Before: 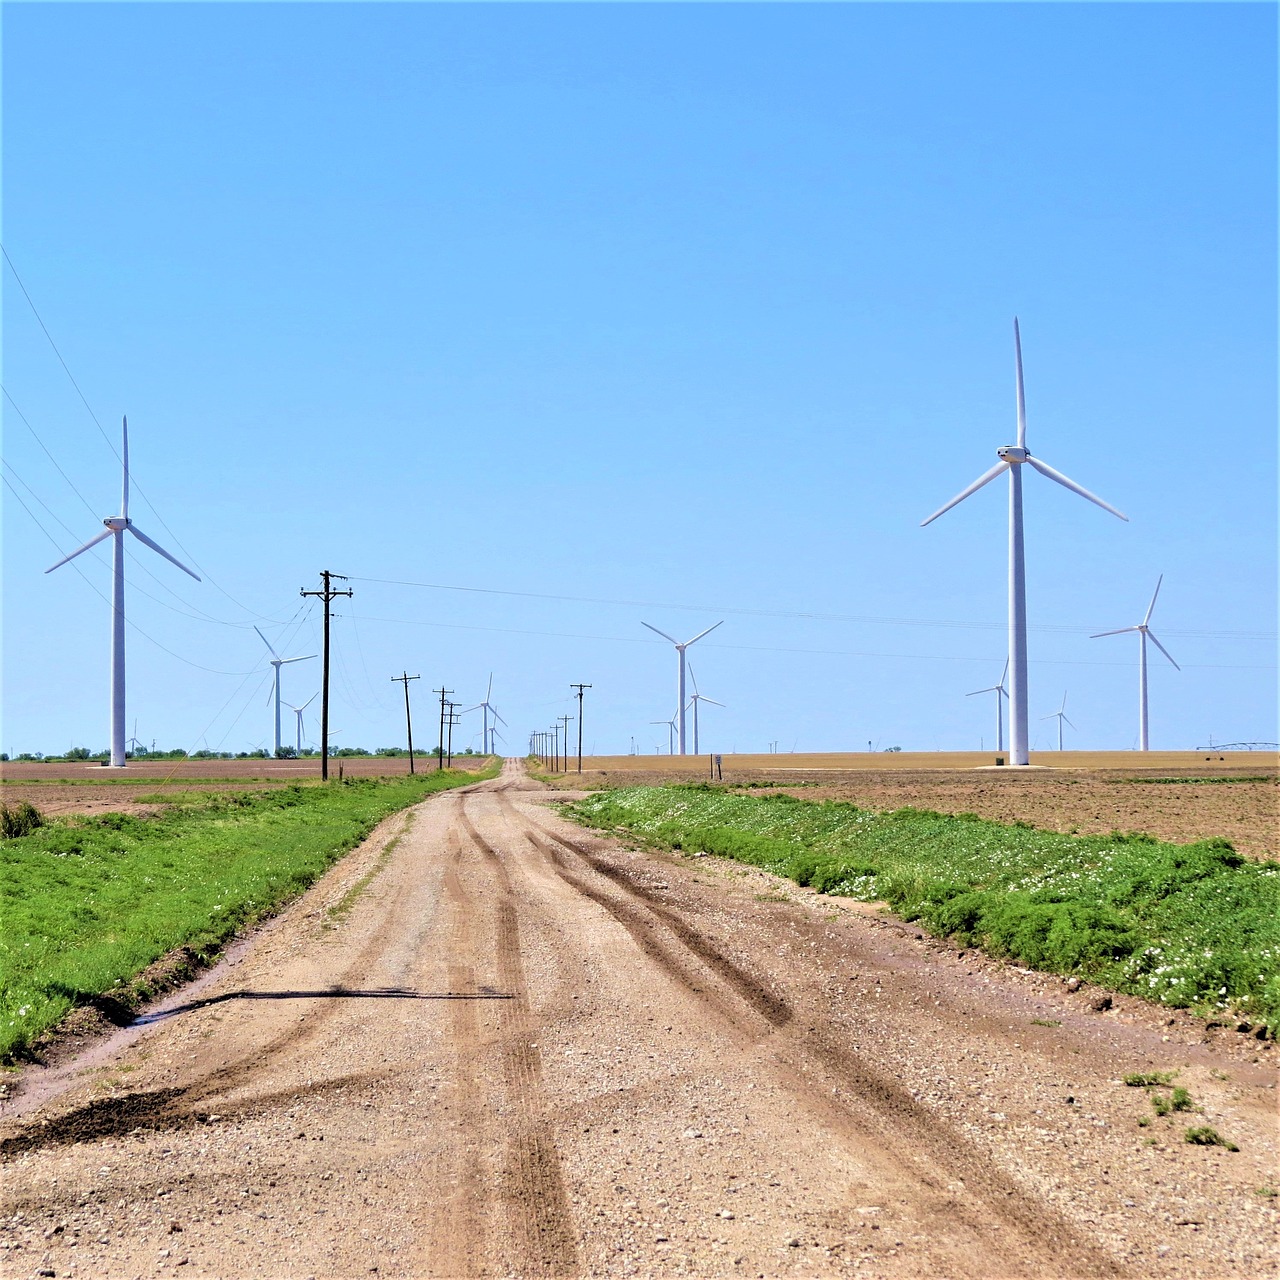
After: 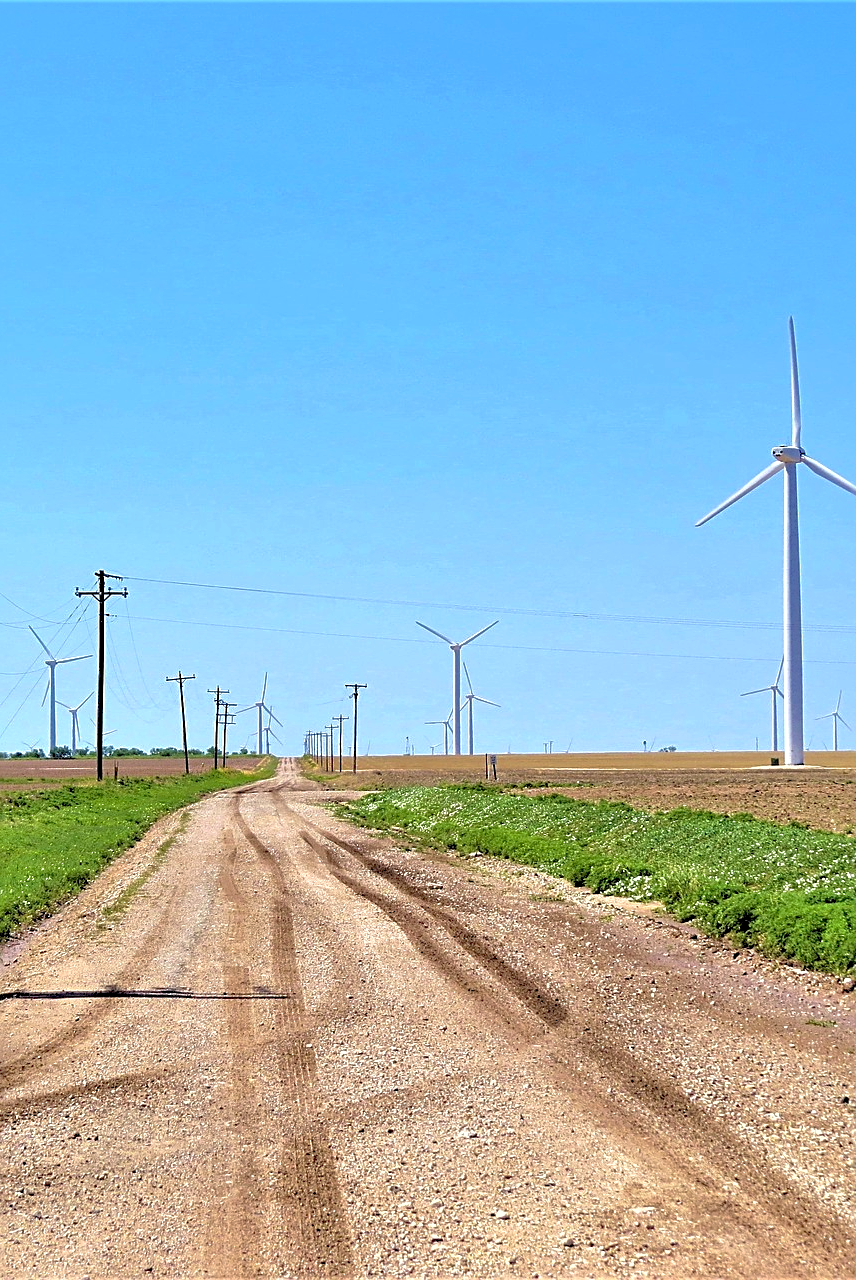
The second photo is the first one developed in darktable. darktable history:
shadows and highlights: on, module defaults
exposure: black level correction 0.005, exposure 0.286 EV, compensate highlight preservation false
crop and rotate: left 17.655%, right 15.404%
sharpen: on, module defaults
